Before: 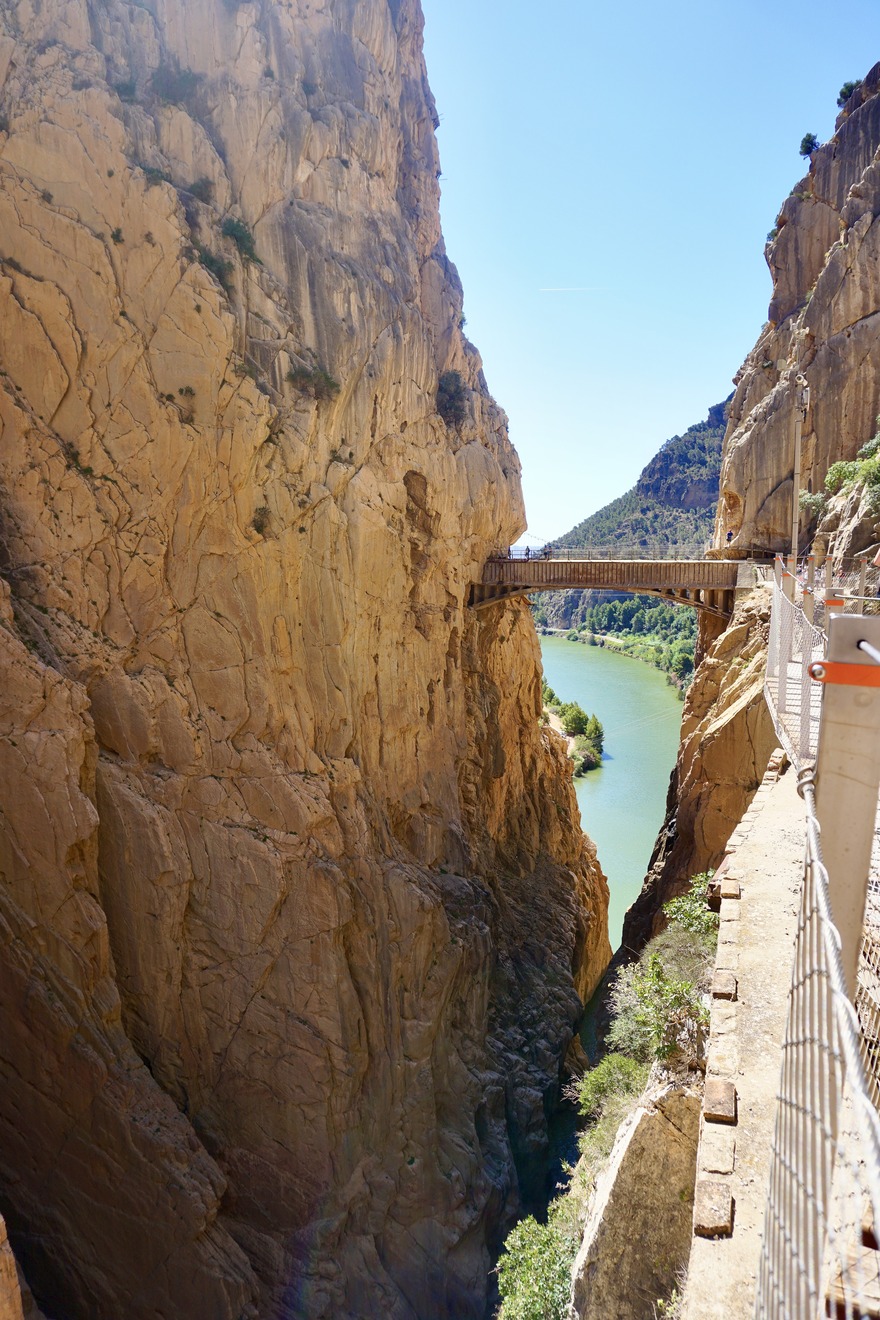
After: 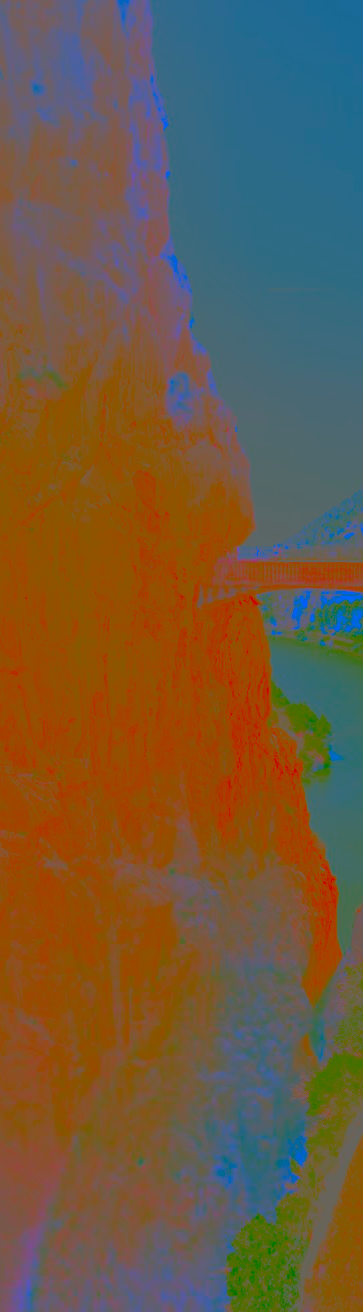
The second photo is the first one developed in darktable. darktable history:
filmic rgb: middle gray luminance 29.21%, black relative exposure -10.23 EV, white relative exposure 5.48 EV, threshold 3.01 EV, target black luminance 0%, hardness 3.95, latitude 2.84%, contrast 1.12, highlights saturation mix 5%, shadows ↔ highlights balance 15.46%, enable highlight reconstruction true
levels: levels [0.018, 0.493, 1]
color correction: highlights b* 0.013, saturation 1.12
contrast brightness saturation: contrast -0.976, brightness -0.175, saturation 0.743
exposure: black level correction 0, exposure 1.74 EV, compensate exposure bias true, compensate highlight preservation false
crop: left 30.809%, right 27.146%
local contrast: shadows 91%, midtone range 0.495
